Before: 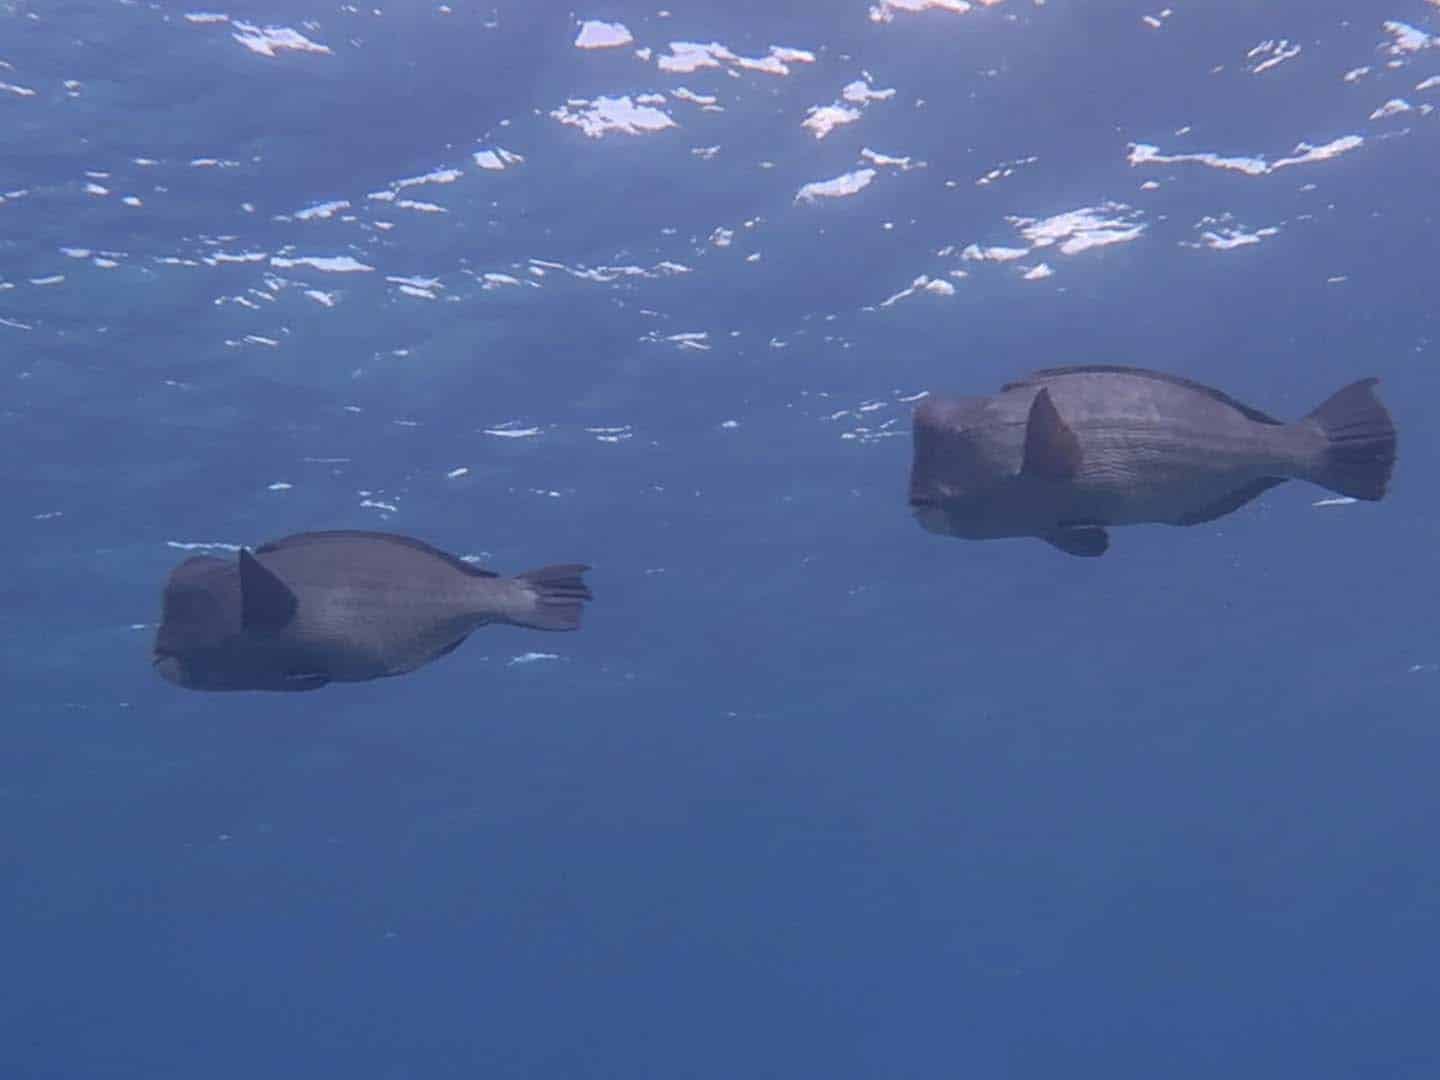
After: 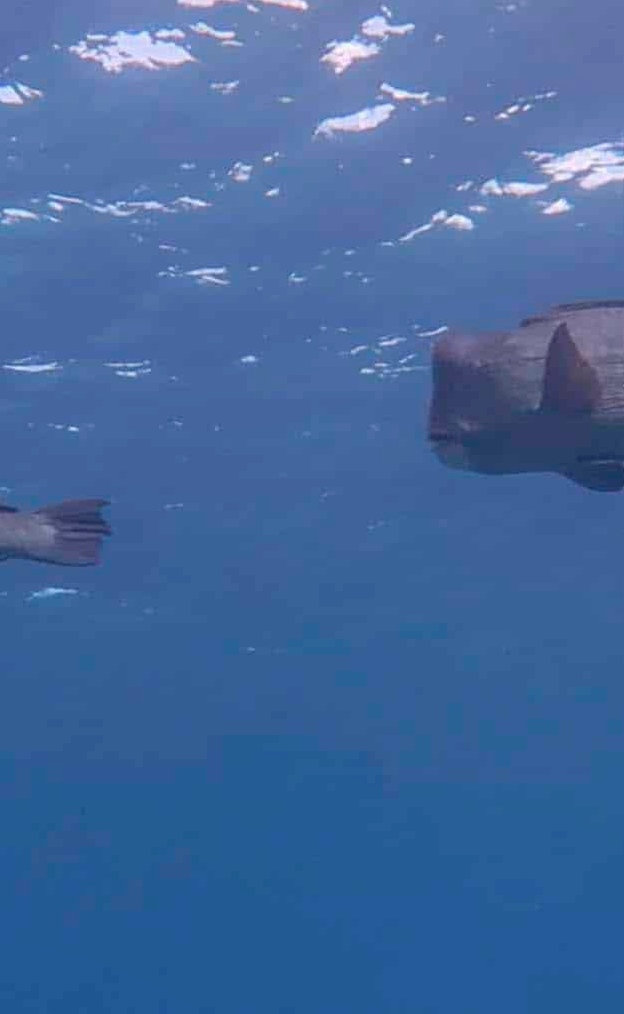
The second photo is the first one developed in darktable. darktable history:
crop: left 33.452%, top 6.025%, right 23.155%
shadows and highlights: shadows 20.91, highlights -35.45, soften with gaussian
